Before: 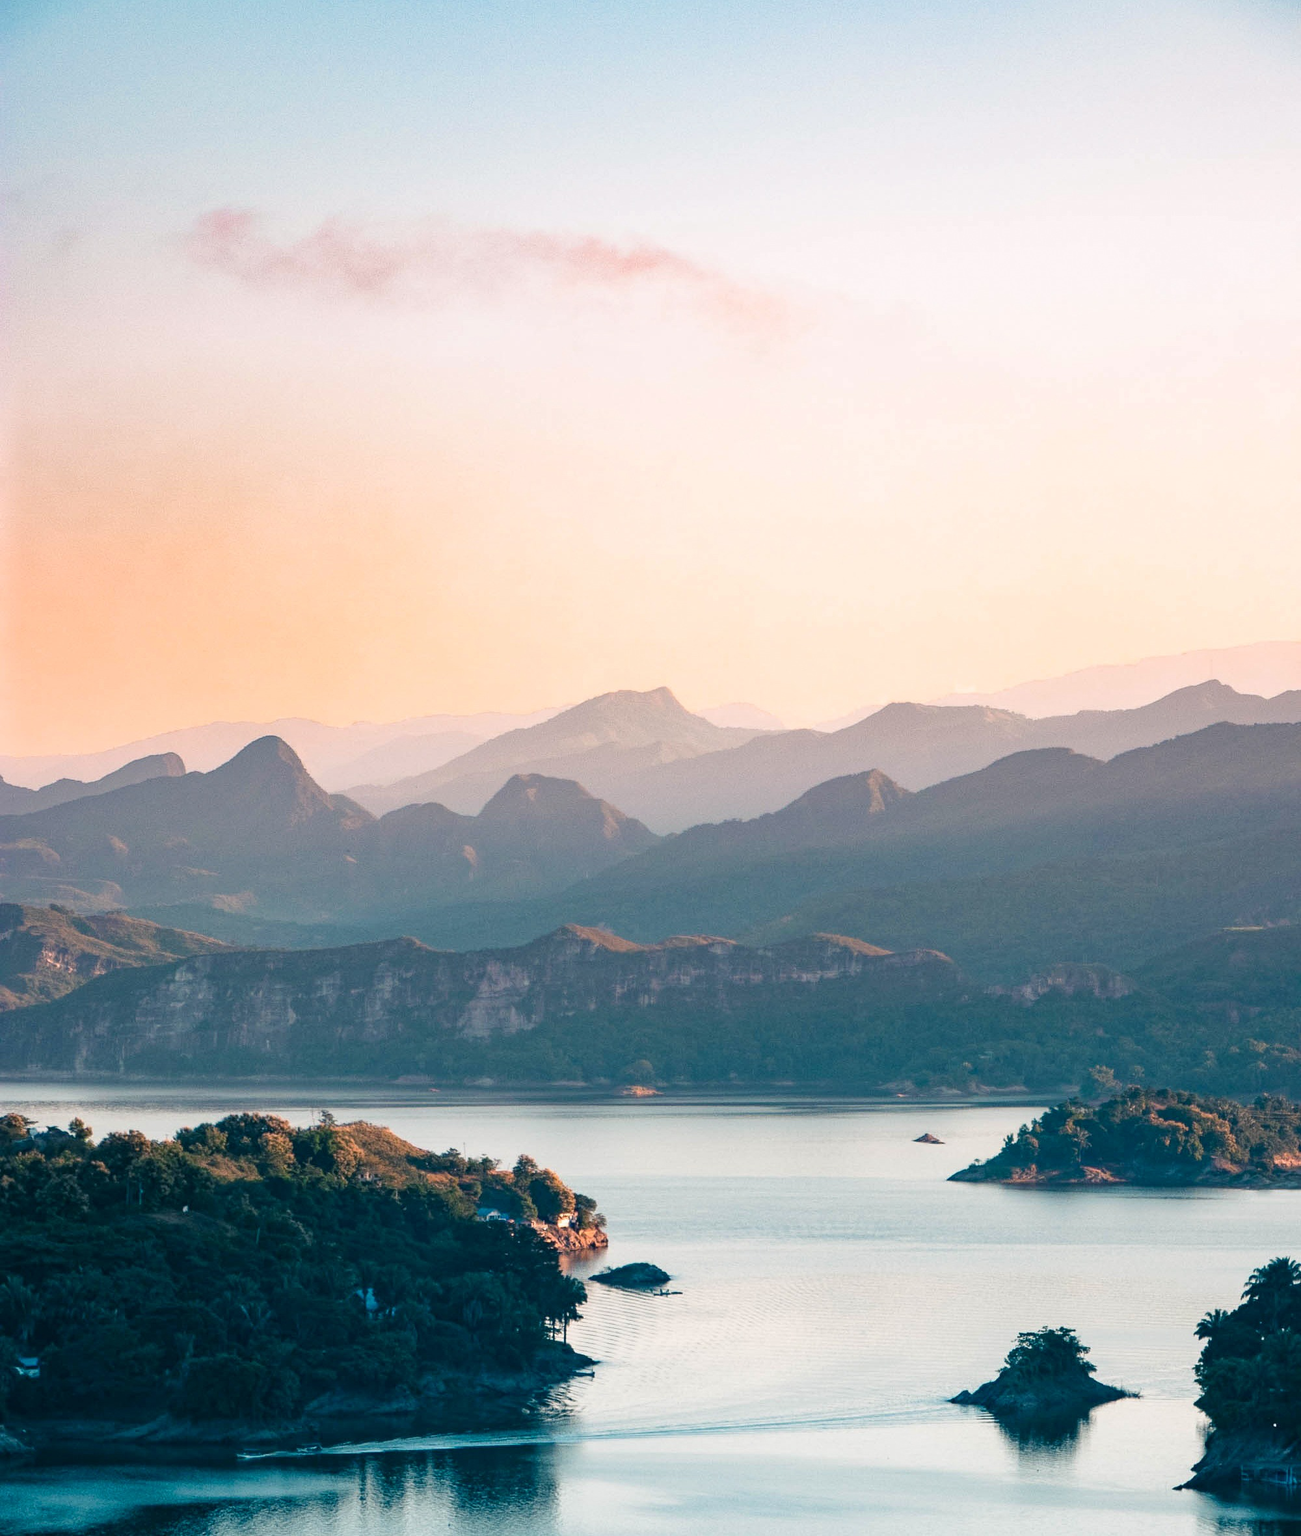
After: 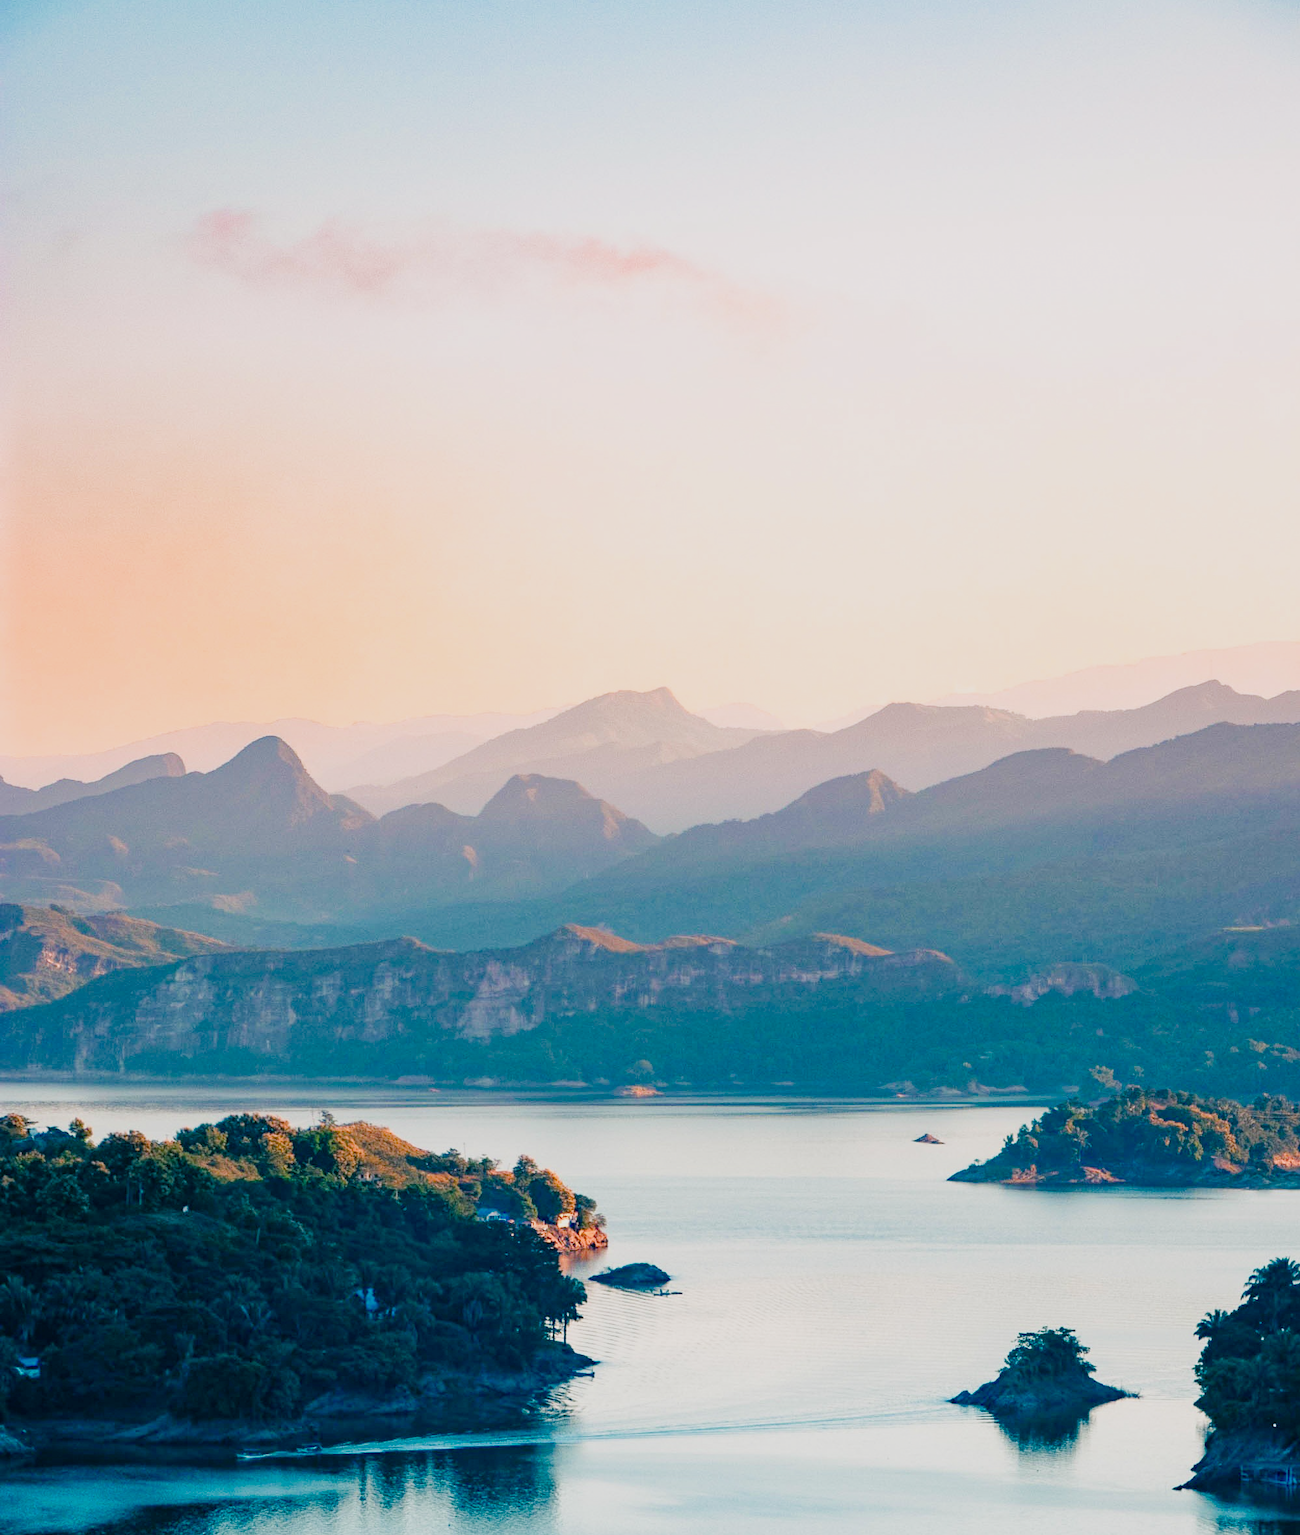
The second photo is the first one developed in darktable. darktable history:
filmic rgb: black relative exposure -7.75 EV, white relative exposure 4.4 EV, threshold 3 EV, hardness 3.76, latitude 38.11%, contrast 0.966, highlights saturation mix 10%, shadows ↔ highlights balance 4.59%, color science v4 (2020), enable highlight reconstruction true
color balance rgb: perceptual saturation grading › global saturation 20%, perceptual saturation grading › highlights -50%, perceptual saturation grading › shadows 30%, perceptual brilliance grading › global brilliance 10%, perceptual brilliance grading › shadows 15%
